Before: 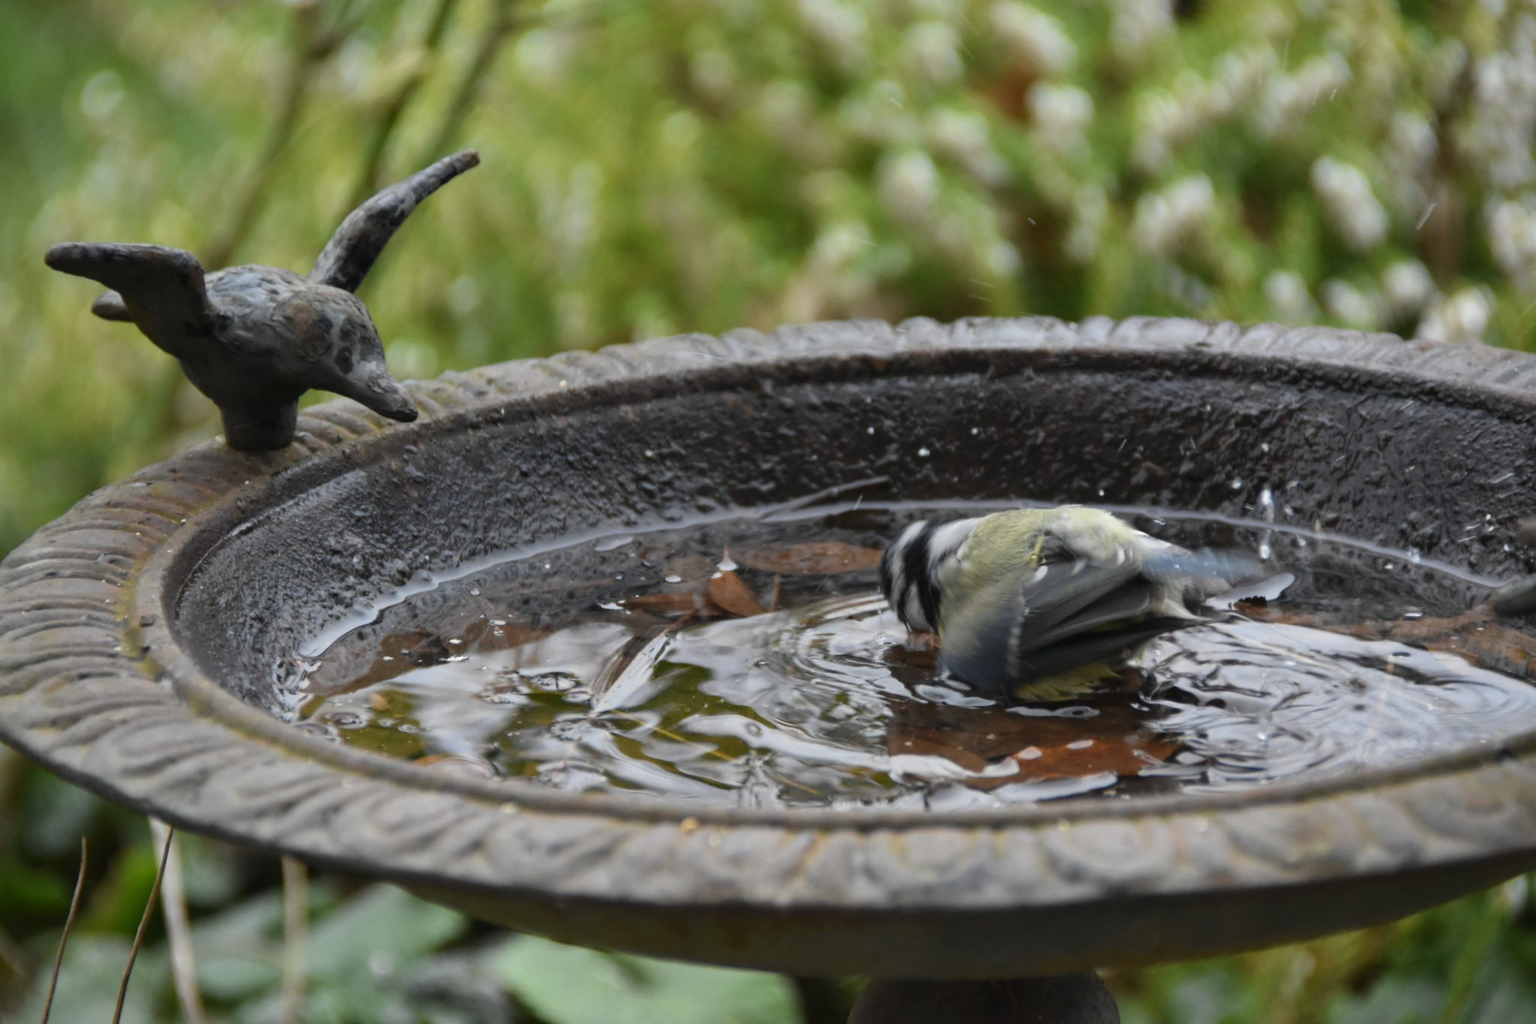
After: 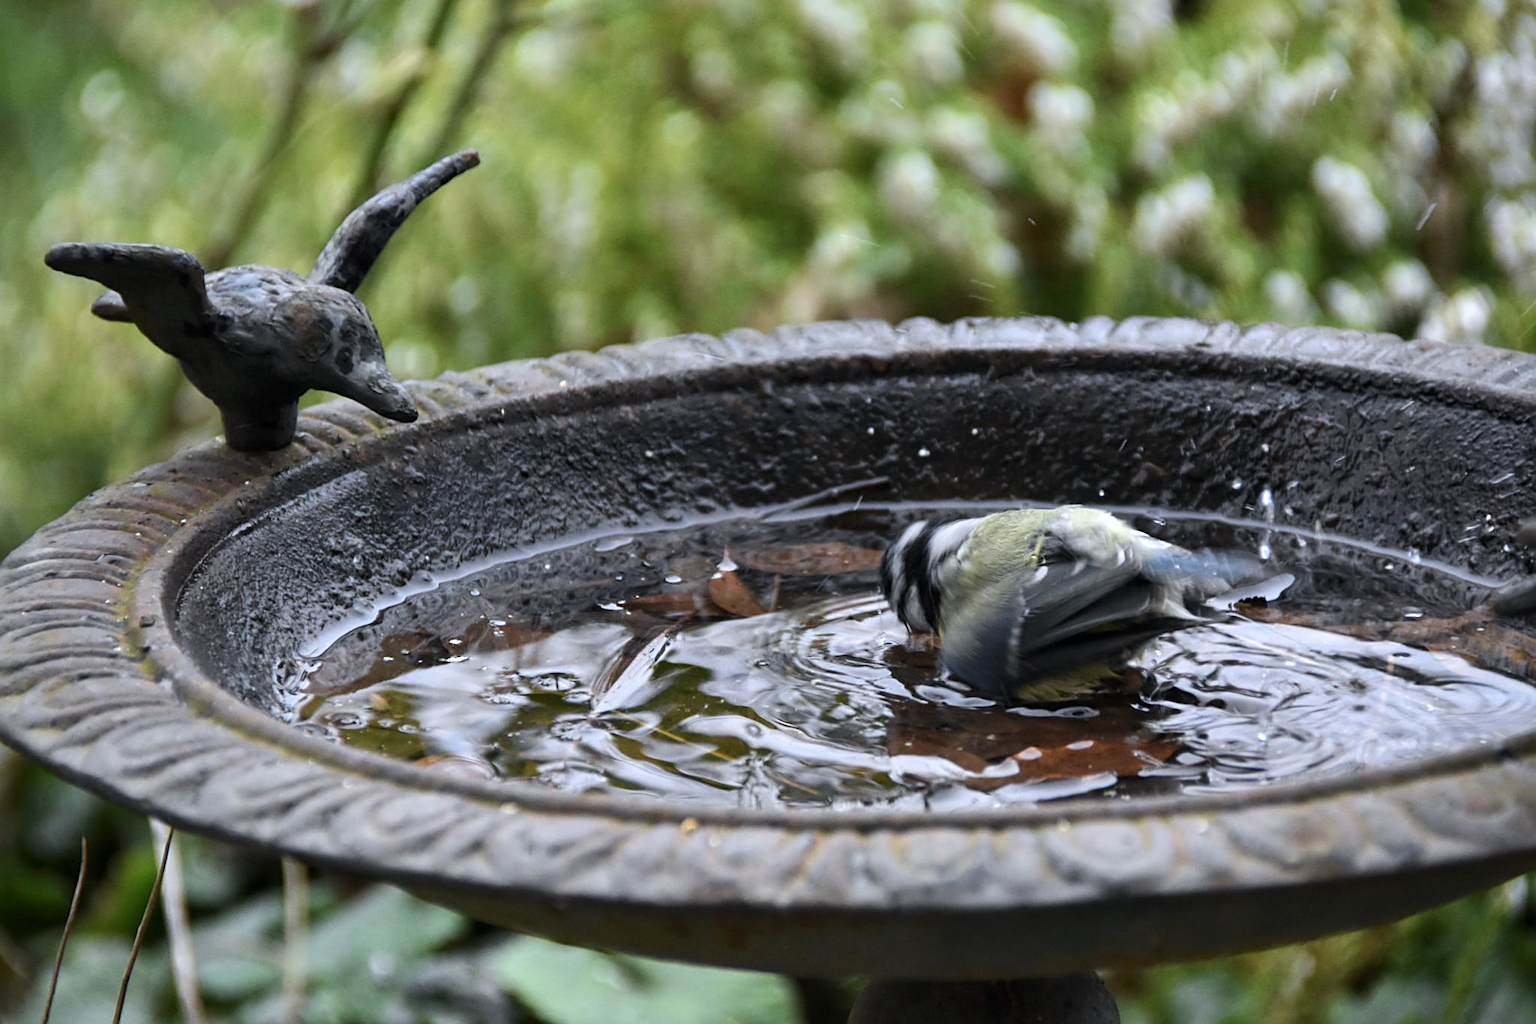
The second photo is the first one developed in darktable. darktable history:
tone equalizer: -8 EV -0.417 EV, -7 EV -0.389 EV, -6 EV -0.333 EV, -5 EV -0.222 EV, -3 EV 0.222 EV, -2 EV 0.333 EV, -1 EV 0.389 EV, +0 EV 0.417 EV, edges refinement/feathering 500, mask exposure compensation -1.57 EV, preserve details no
color calibration: illuminant as shot in camera, x 0.358, y 0.373, temperature 4628.91 K
sharpen: on, module defaults
local contrast: highlights 100%, shadows 100%, detail 120%, midtone range 0.2
